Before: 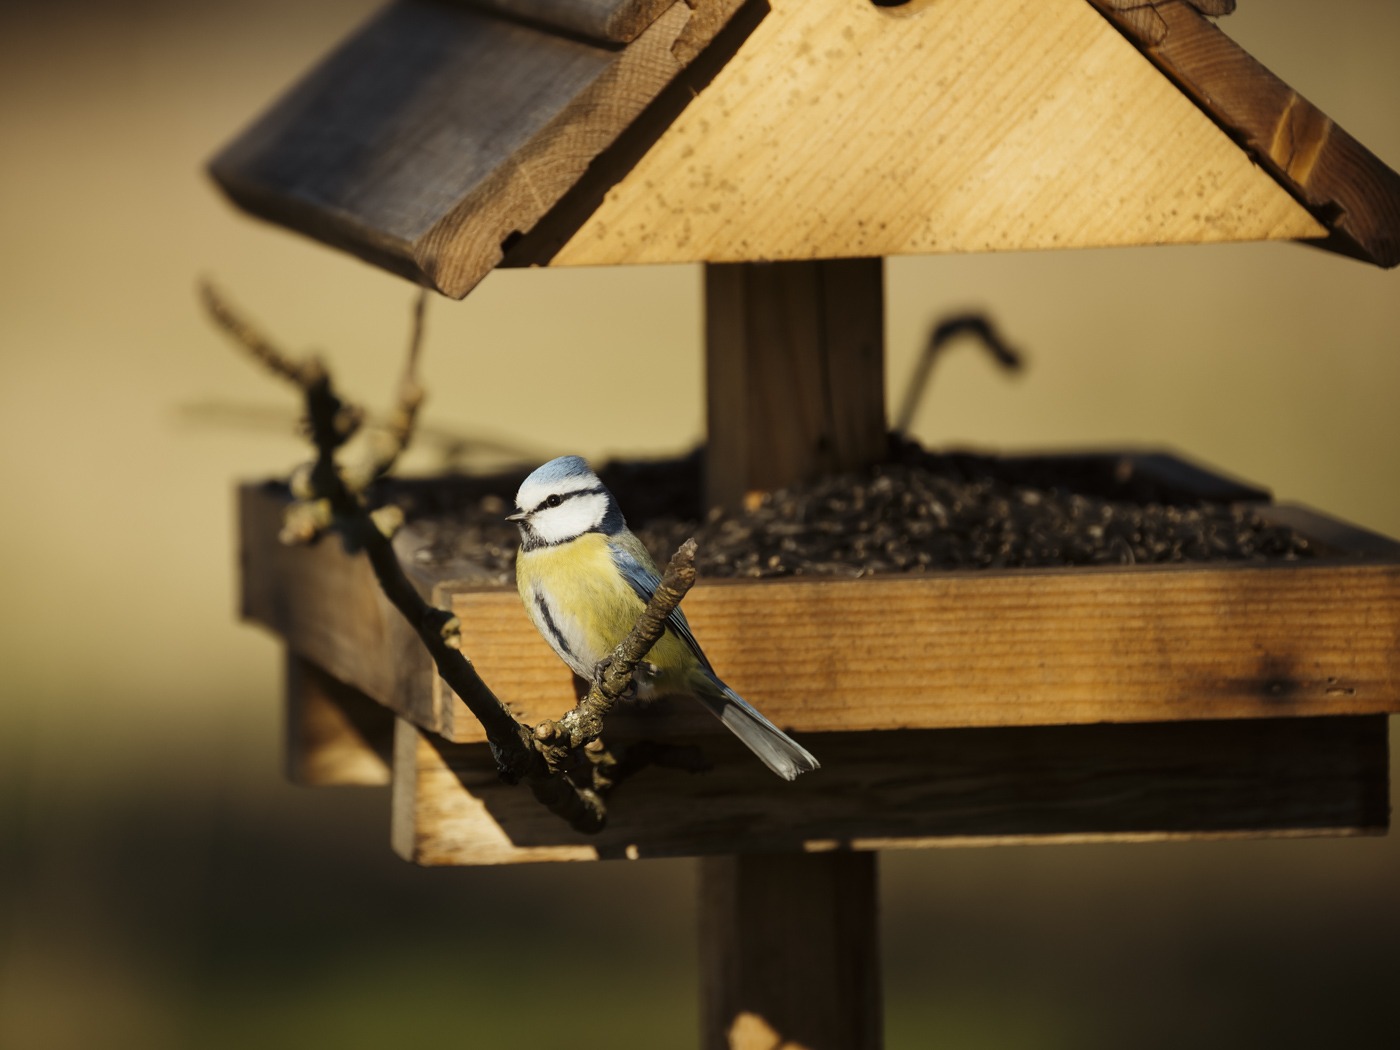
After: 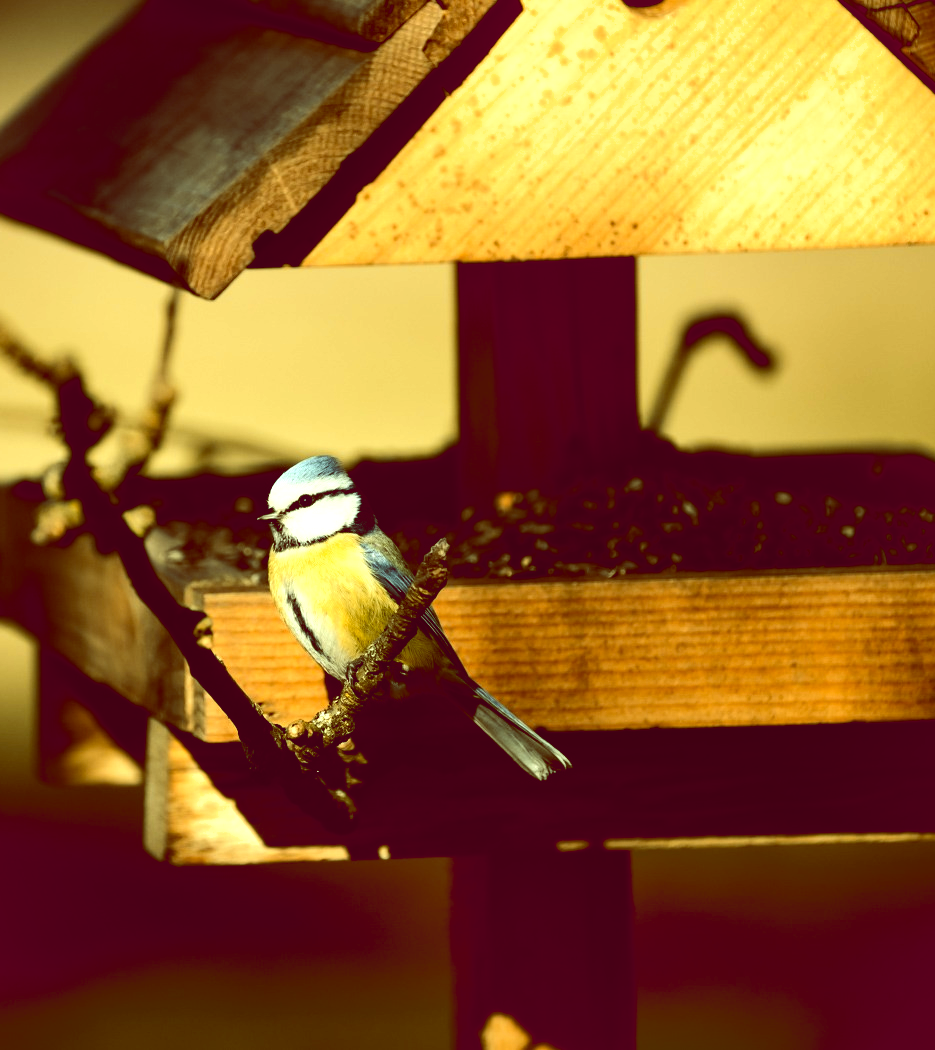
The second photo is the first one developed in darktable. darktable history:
tone equalizer: -8 EV -1.08 EV, -7 EV -1.01 EV, -6 EV -0.867 EV, -5 EV -0.578 EV, -3 EV 0.578 EV, -2 EV 0.867 EV, -1 EV 1.01 EV, +0 EV 1.08 EV, edges refinement/feathering 500, mask exposure compensation -1.57 EV, preserve details no
crop and rotate: left 17.732%, right 15.423%
color balance: lift [1, 1.015, 0.987, 0.985], gamma [1, 0.959, 1.042, 0.958], gain [0.927, 0.938, 1.072, 0.928], contrast 1.5%
shadows and highlights: shadows 62.66, white point adjustment 0.37, highlights -34.44, compress 83.82%
color zones: curves: ch1 [(0.235, 0.558) (0.75, 0.5)]; ch2 [(0.25, 0.462) (0.749, 0.457)], mix 25.94%
